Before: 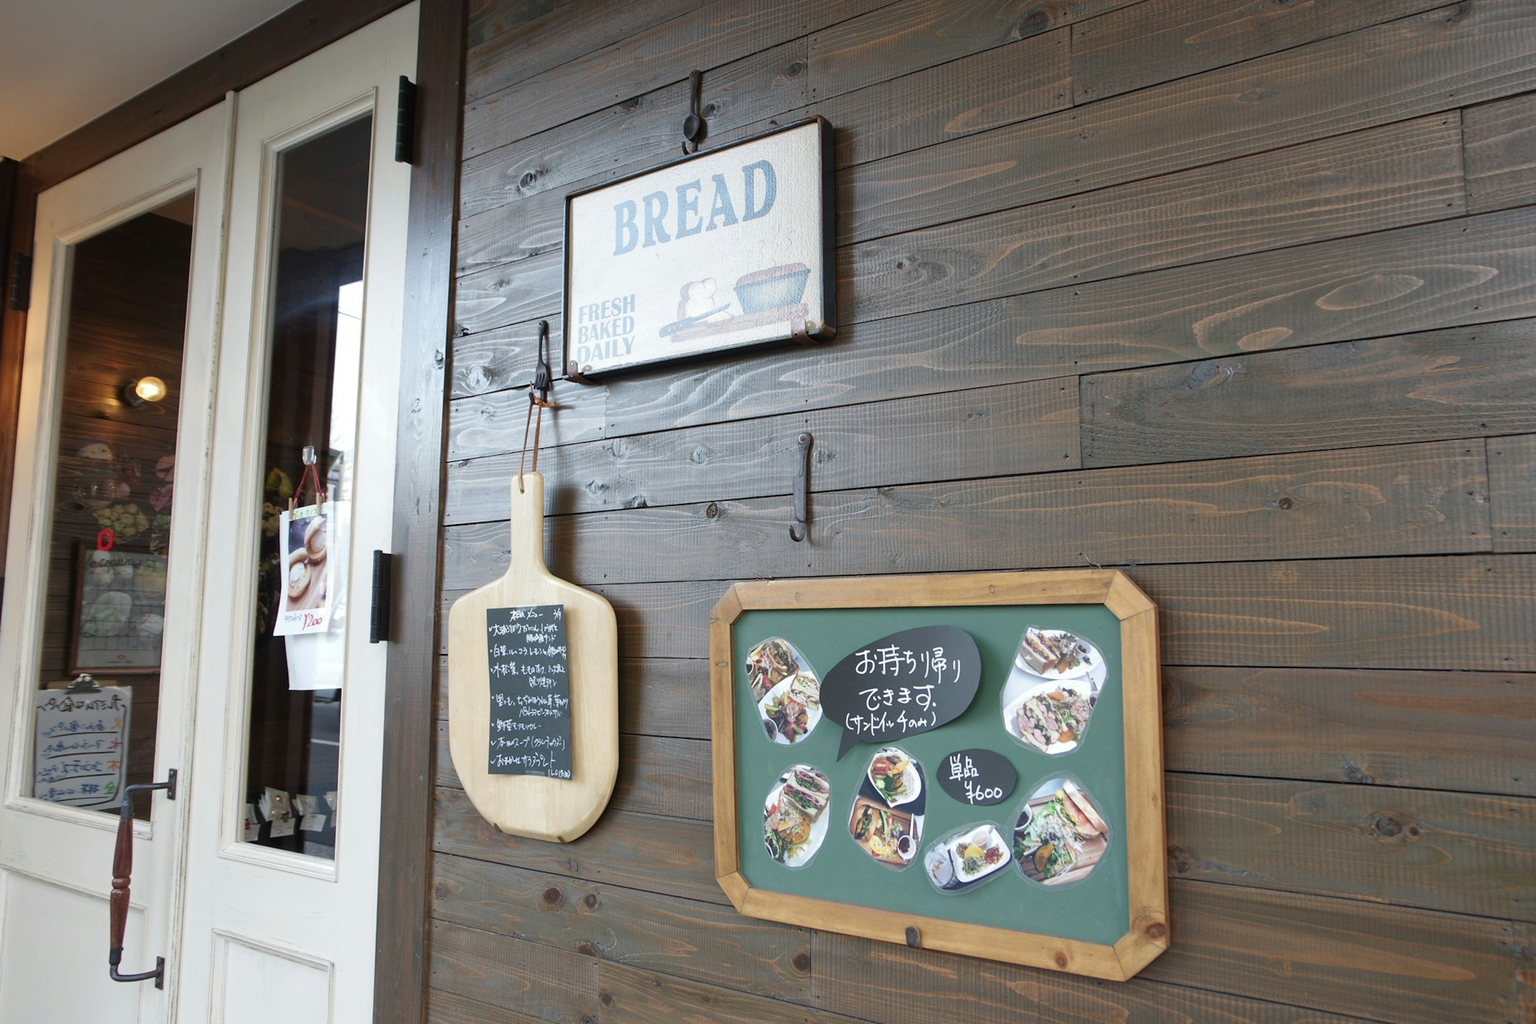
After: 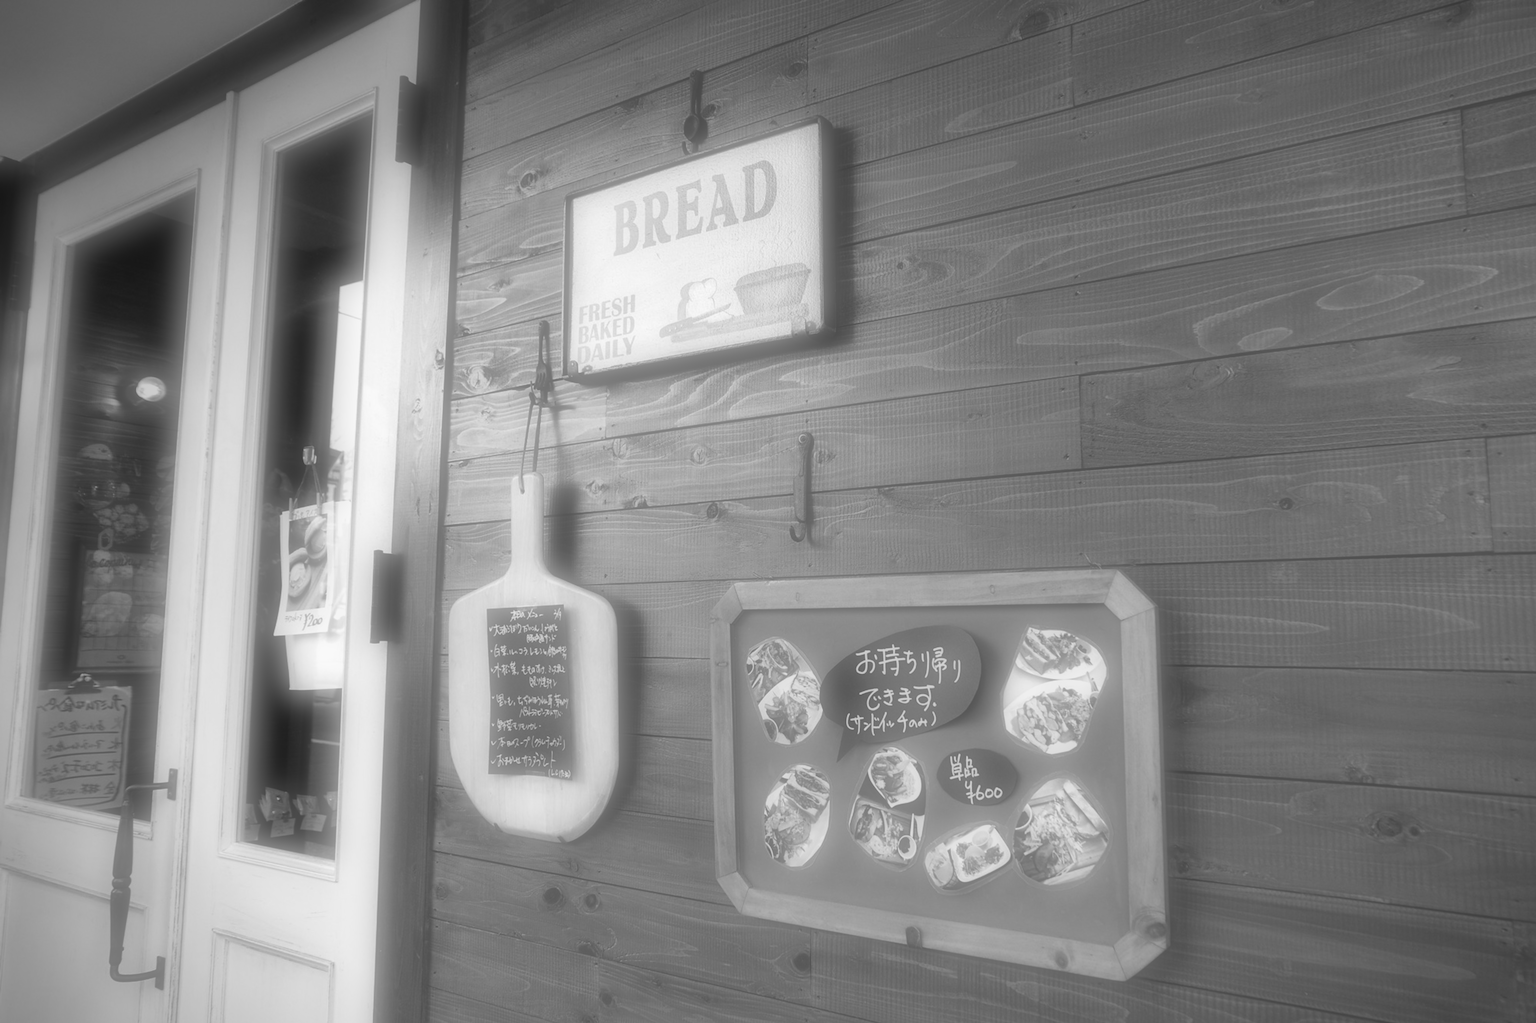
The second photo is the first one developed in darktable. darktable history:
velvia: strength 17%
shadows and highlights: soften with gaussian
local contrast: mode bilateral grid, contrast 20, coarseness 50, detail 120%, midtone range 0.2
soften "1": on, module defaults | blend: blend mode normal, opacity 81%; mask: uniform (no mask)
color correction: highlights a* 0.162, highlights b* 29.53, shadows a* -0.162, shadows b* 21.09
monochrome: a -3.63, b -0.465
vignetting: fall-off start 88.53%, fall-off radius 44.2%, saturation 0.376, width/height ratio 1.161
